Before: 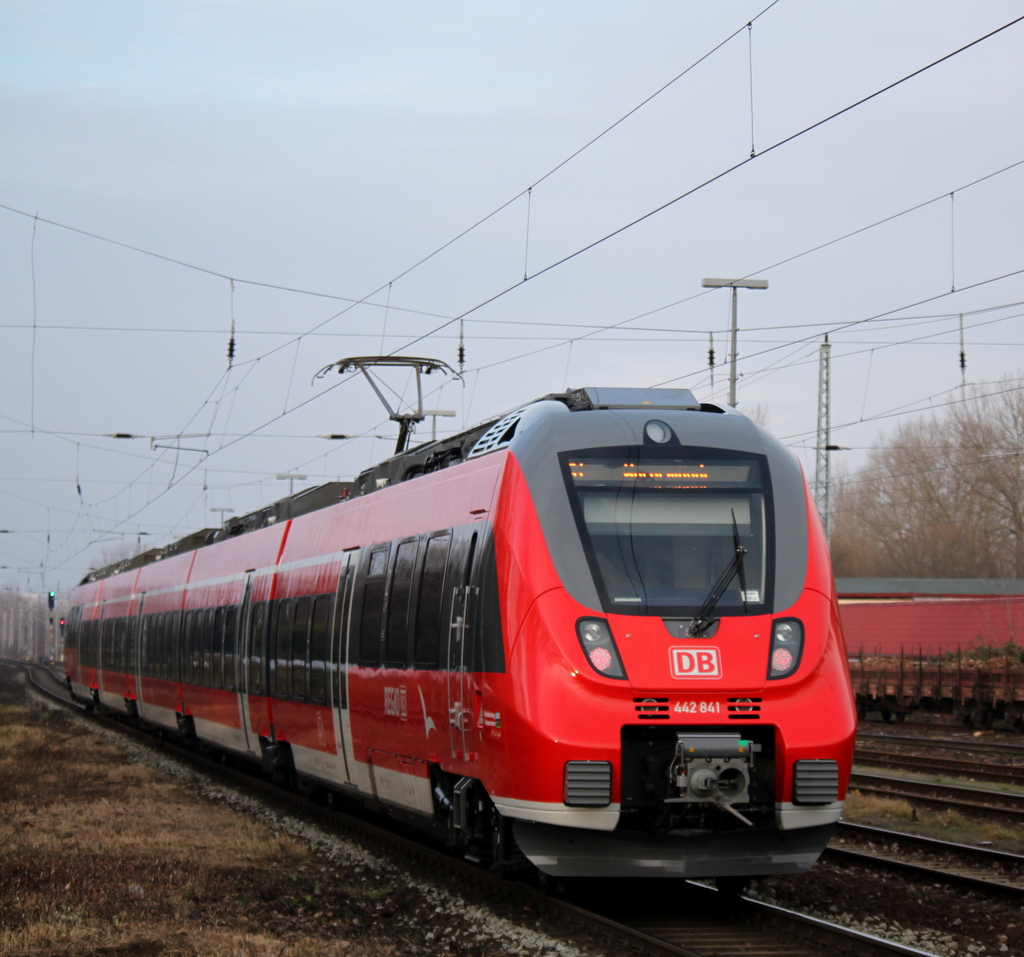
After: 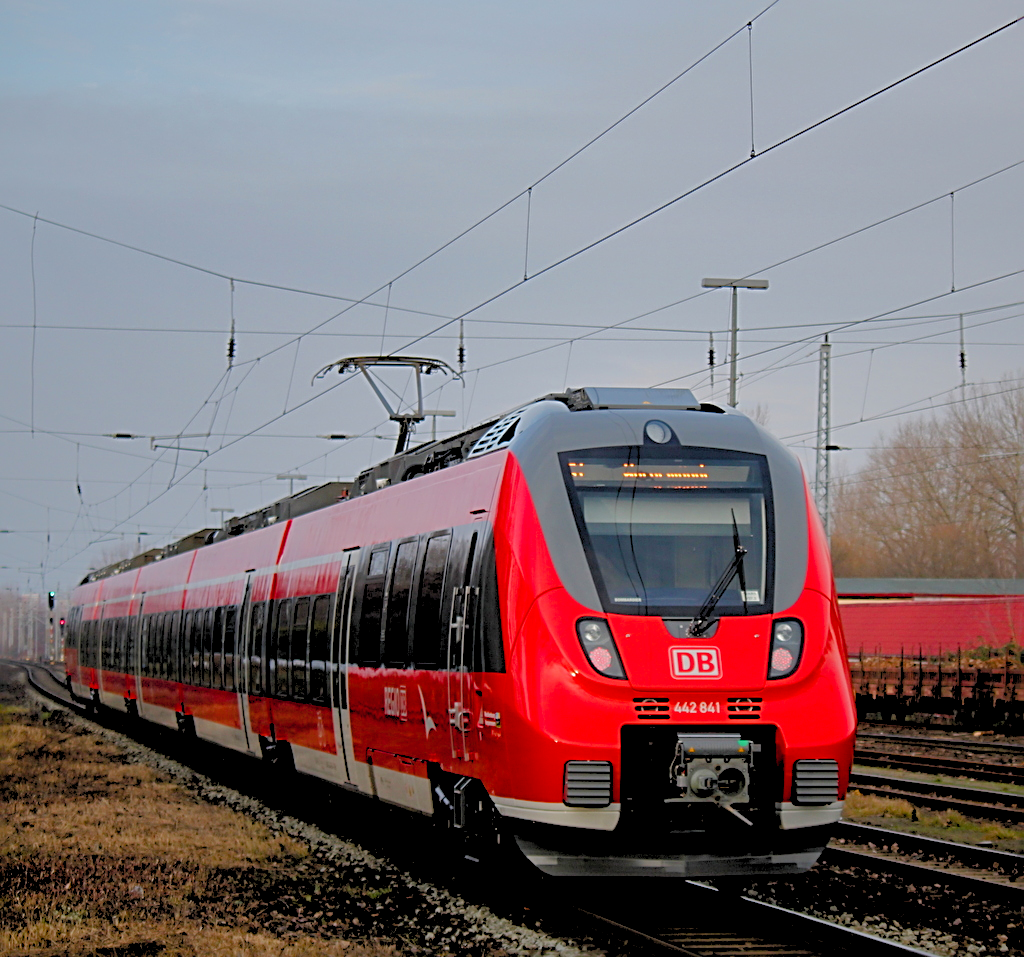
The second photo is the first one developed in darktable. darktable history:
color balance rgb: perceptual saturation grading › global saturation 20%, perceptual saturation grading › highlights -25%, perceptual saturation grading › shadows 50%
rgb levels: preserve colors sum RGB, levels [[0.038, 0.433, 0.934], [0, 0.5, 1], [0, 0.5, 1]]
shadows and highlights: shadows 40, highlights -60
sharpen: radius 2.676, amount 0.669
